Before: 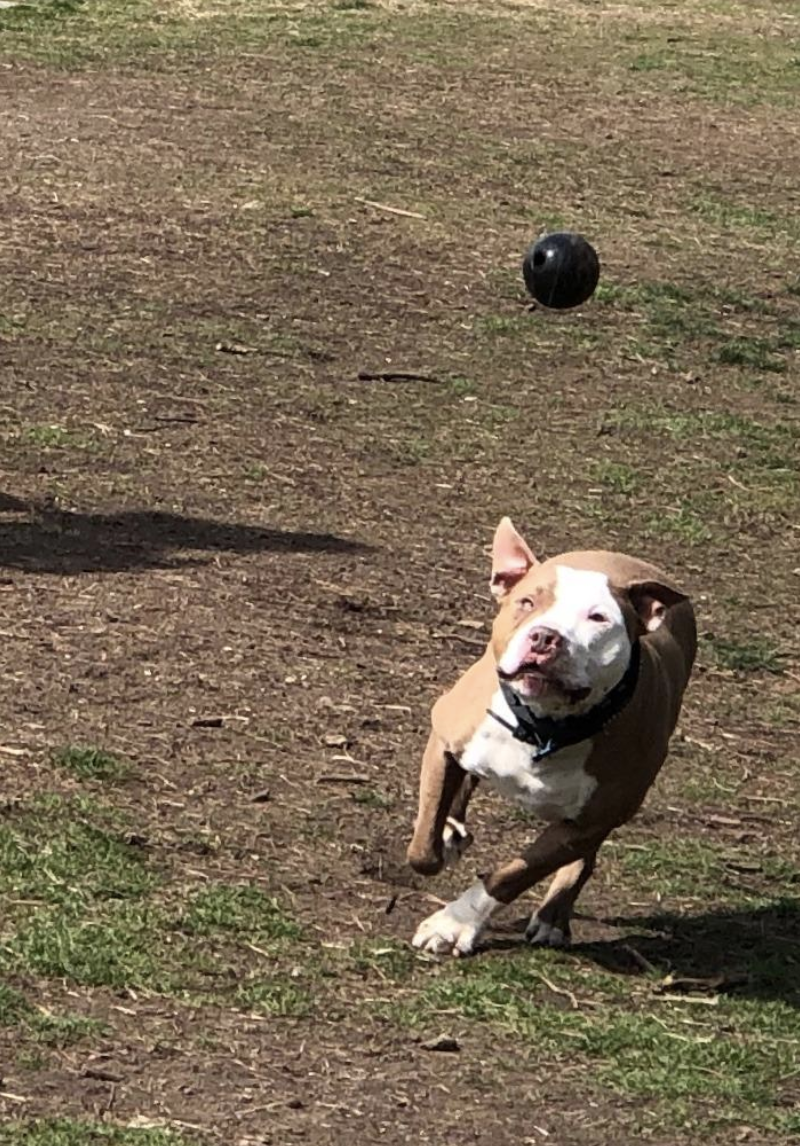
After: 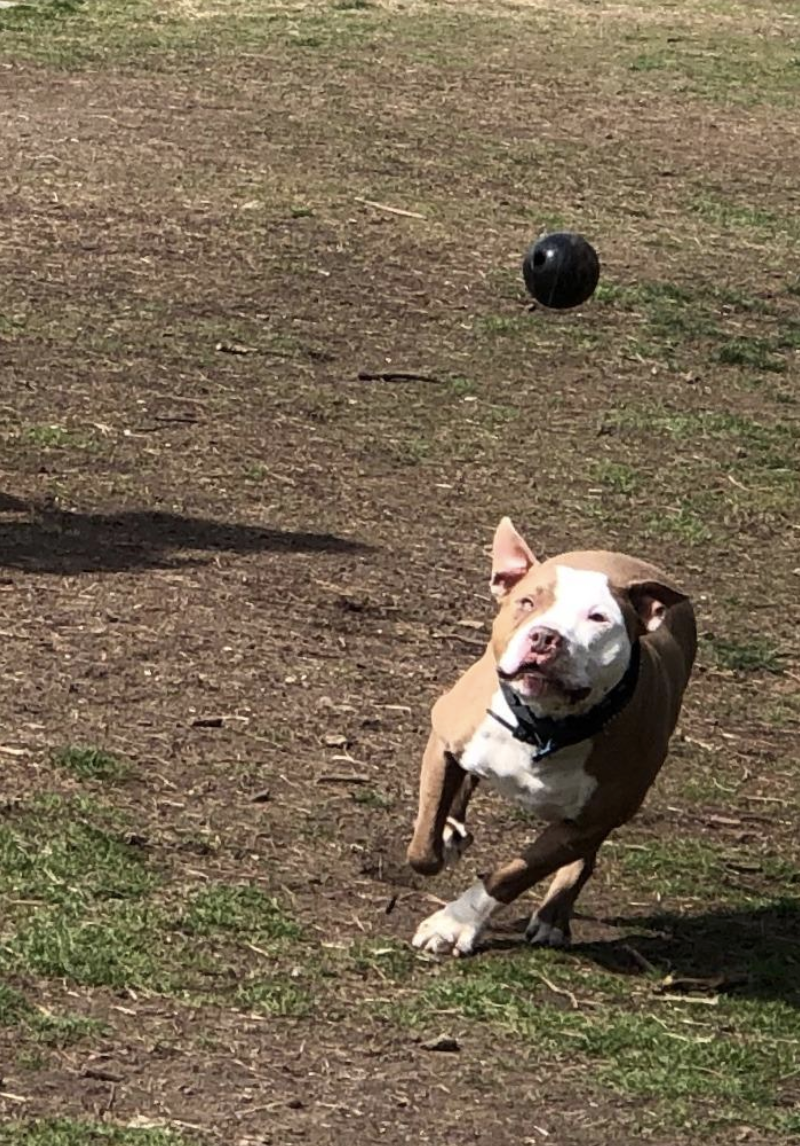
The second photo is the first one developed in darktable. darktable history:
shadows and highlights: shadows -55.06, highlights 86.6, soften with gaussian
